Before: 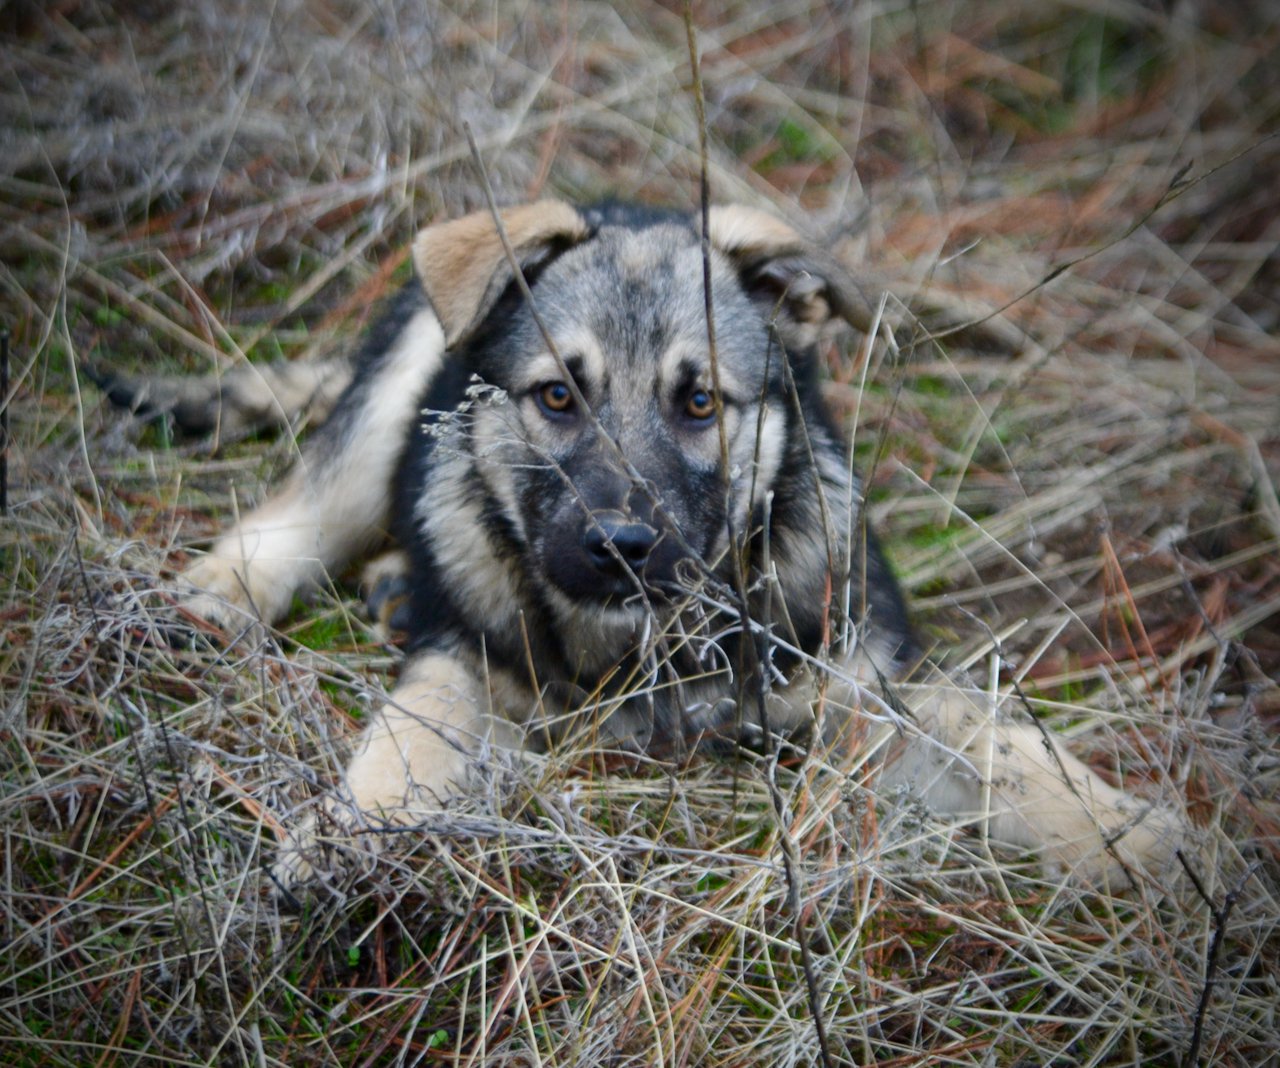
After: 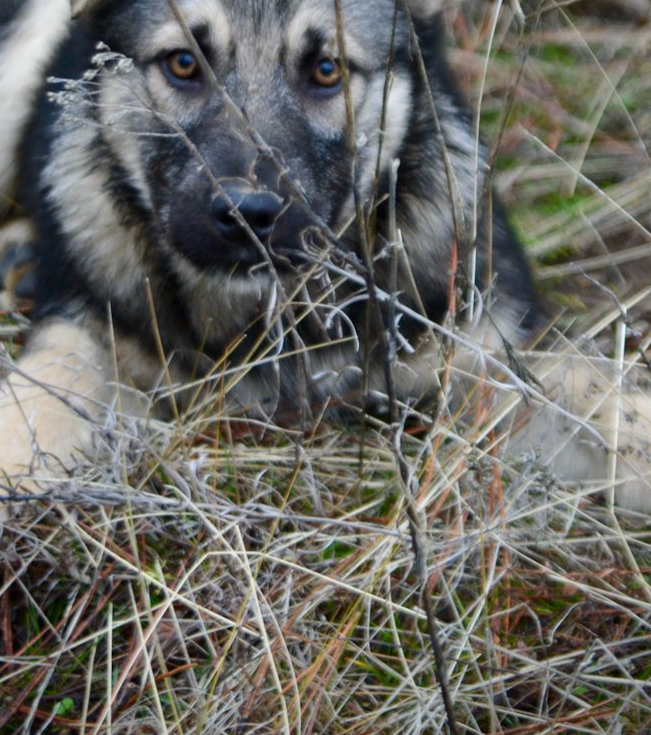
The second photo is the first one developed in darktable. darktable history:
crop and rotate: left 29.273%, top 31.102%, right 19.842%
